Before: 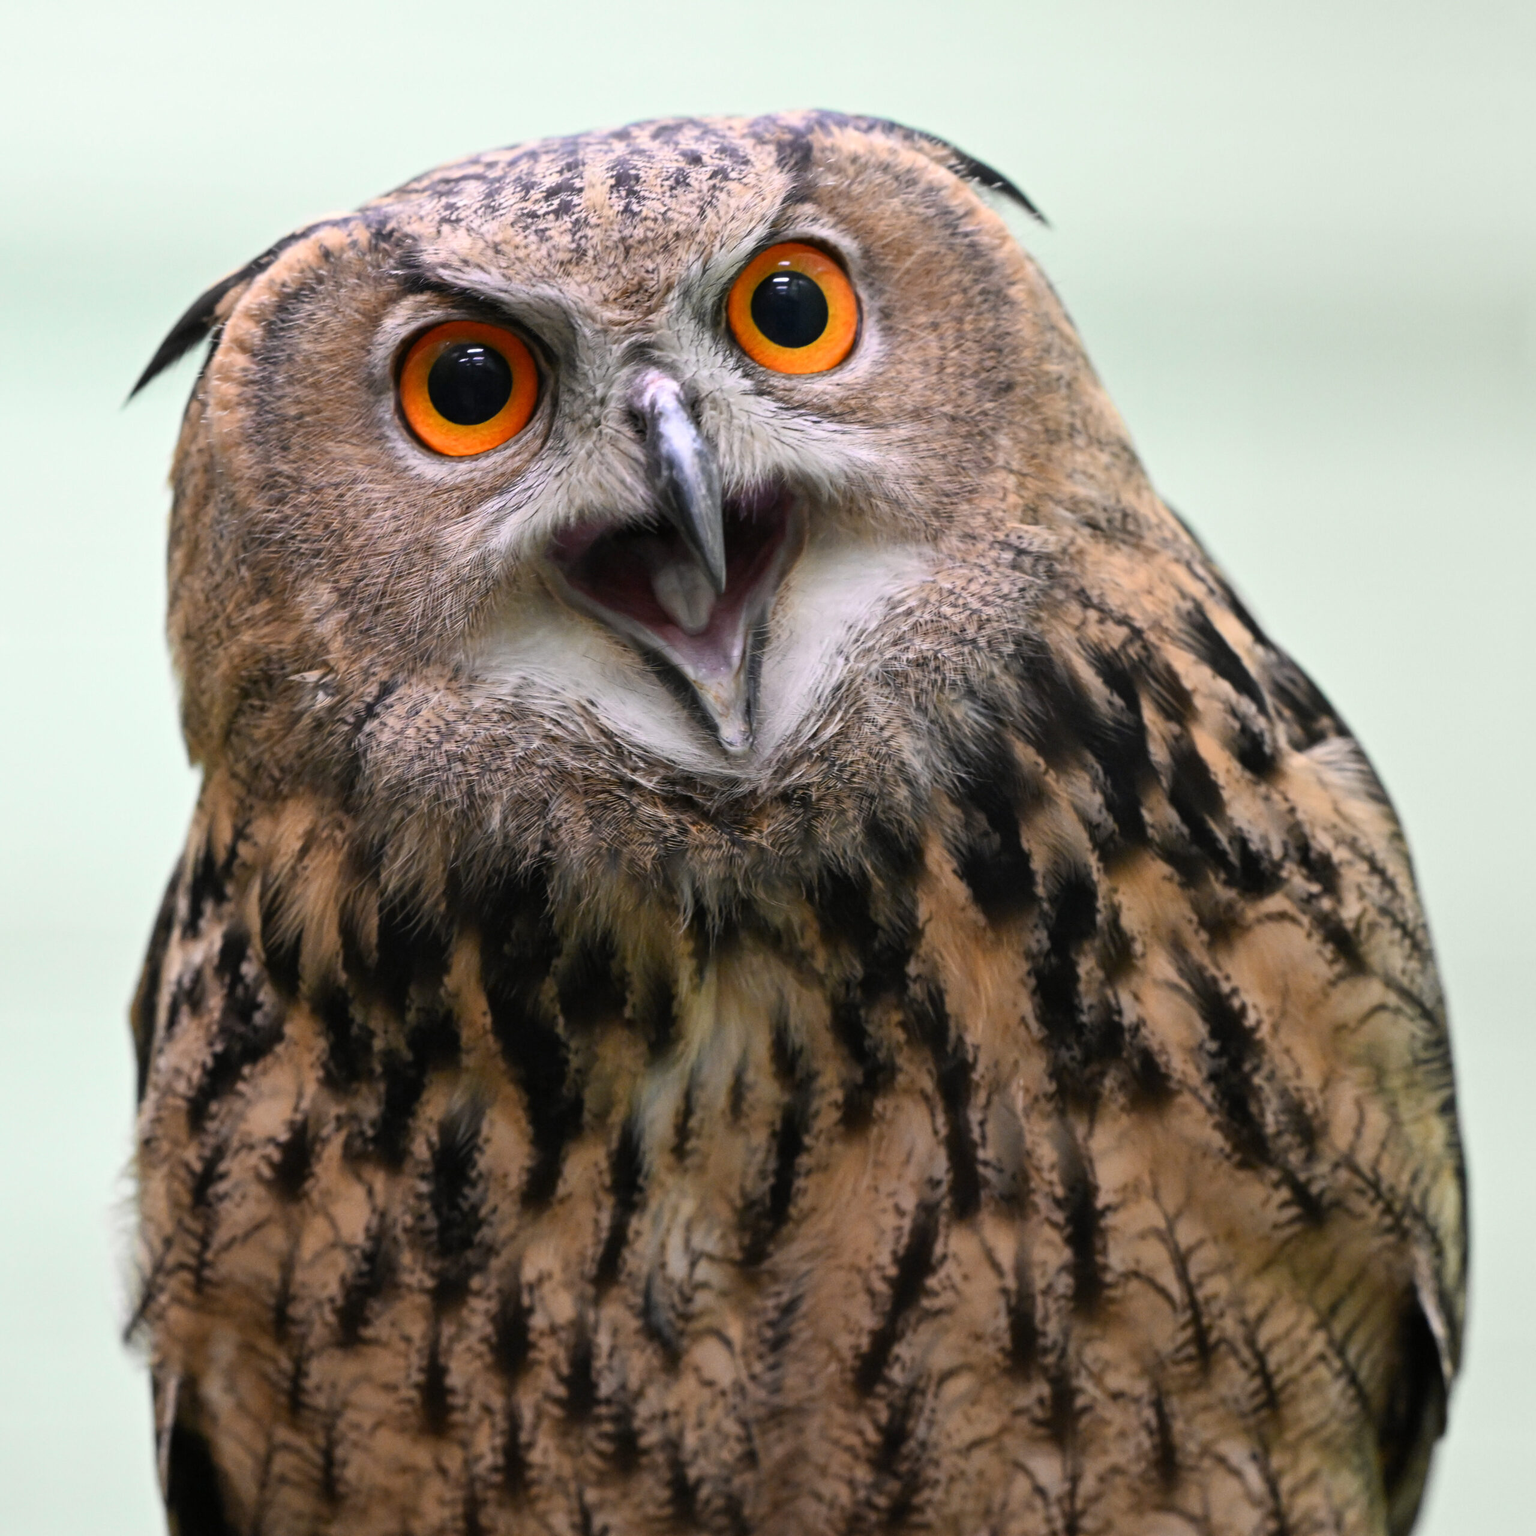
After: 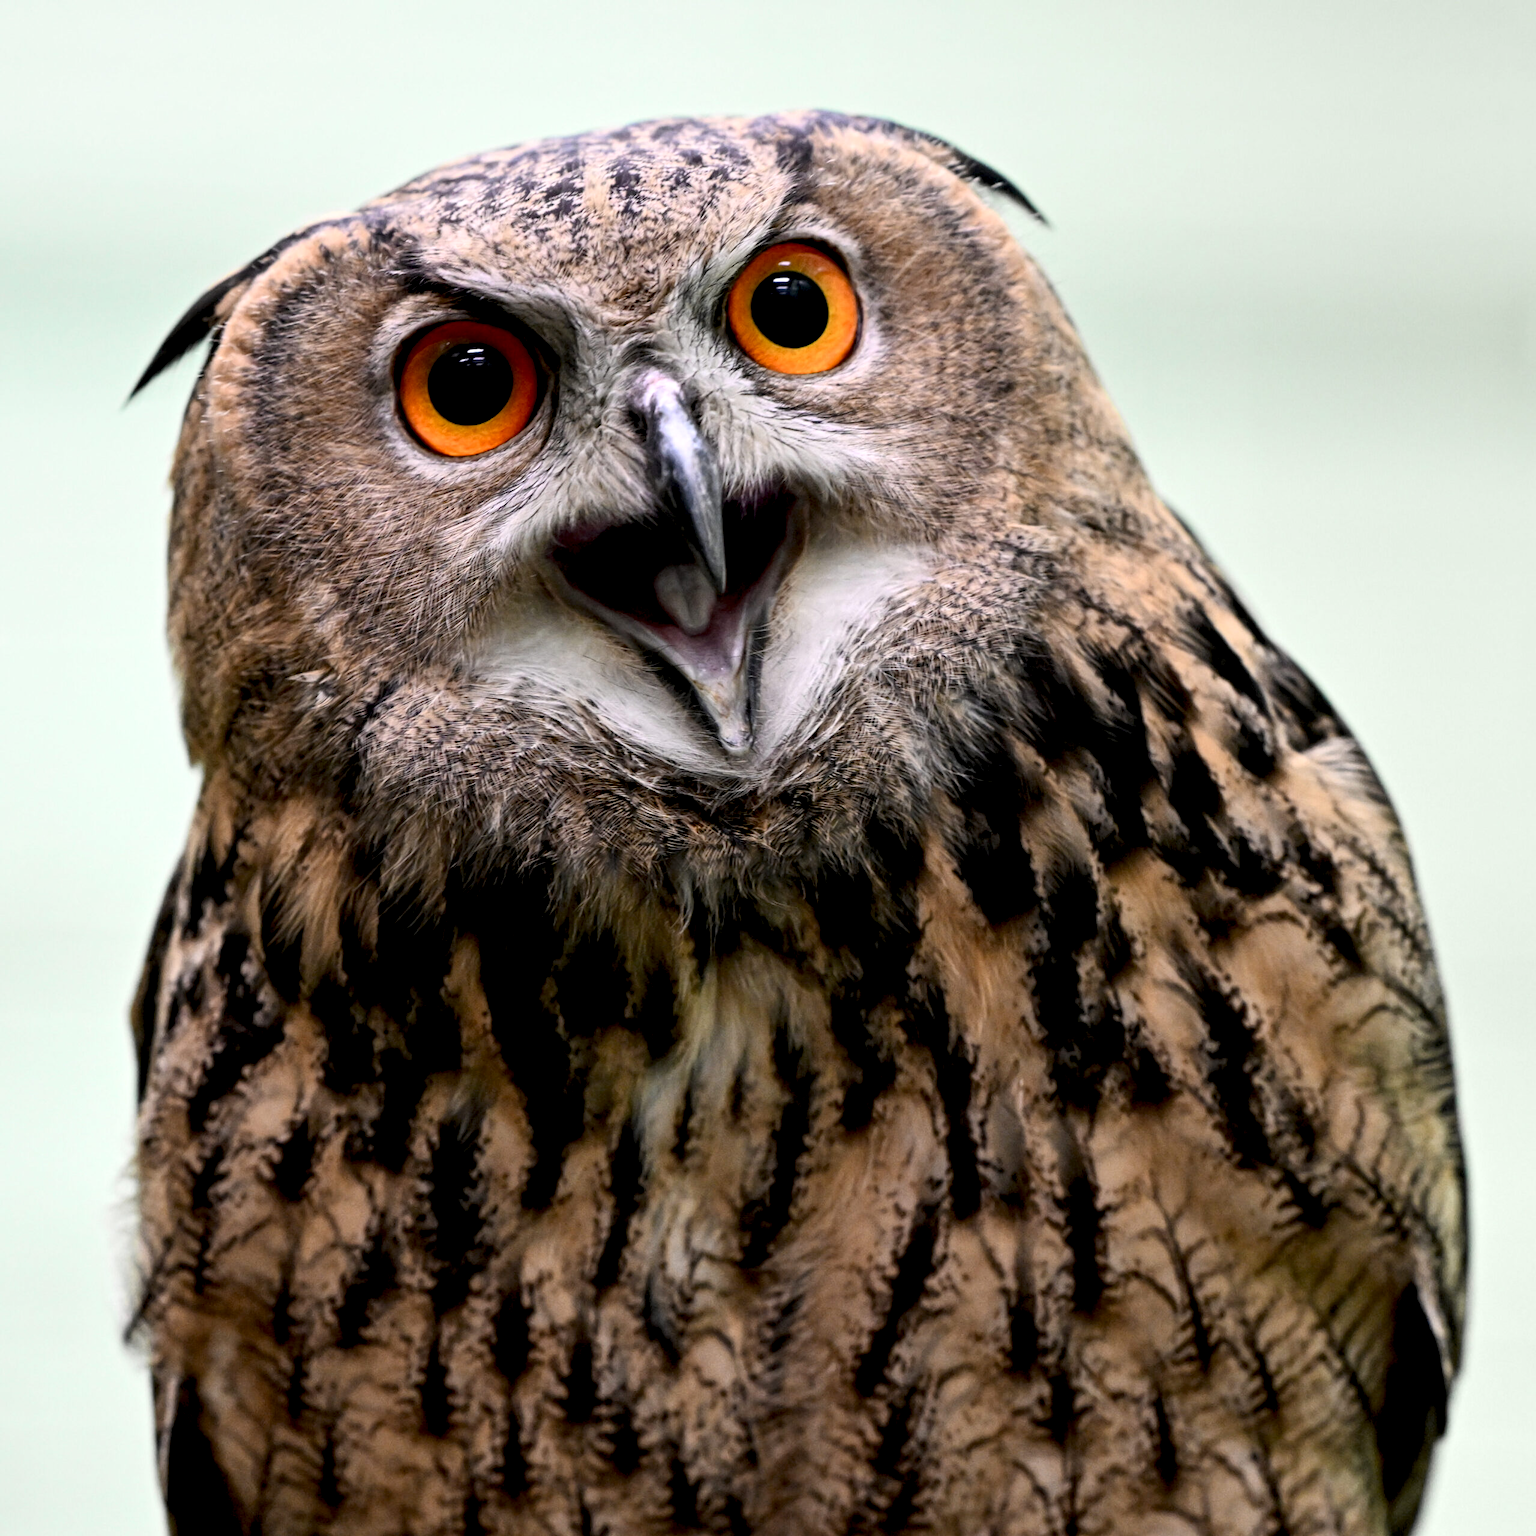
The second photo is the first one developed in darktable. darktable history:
contrast brightness saturation: contrast 0.15, brightness 0.05
tone equalizer: -8 EV 0.06 EV, smoothing diameter 25%, edges refinement/feathering 10, preserve details guided filter
exposure: black level correction 0.009, exposure -0.159 EV, compensate highlight preservation false
local contrast: highlights 123%, shadows 126%, detail 140%, midtone range 0.254
